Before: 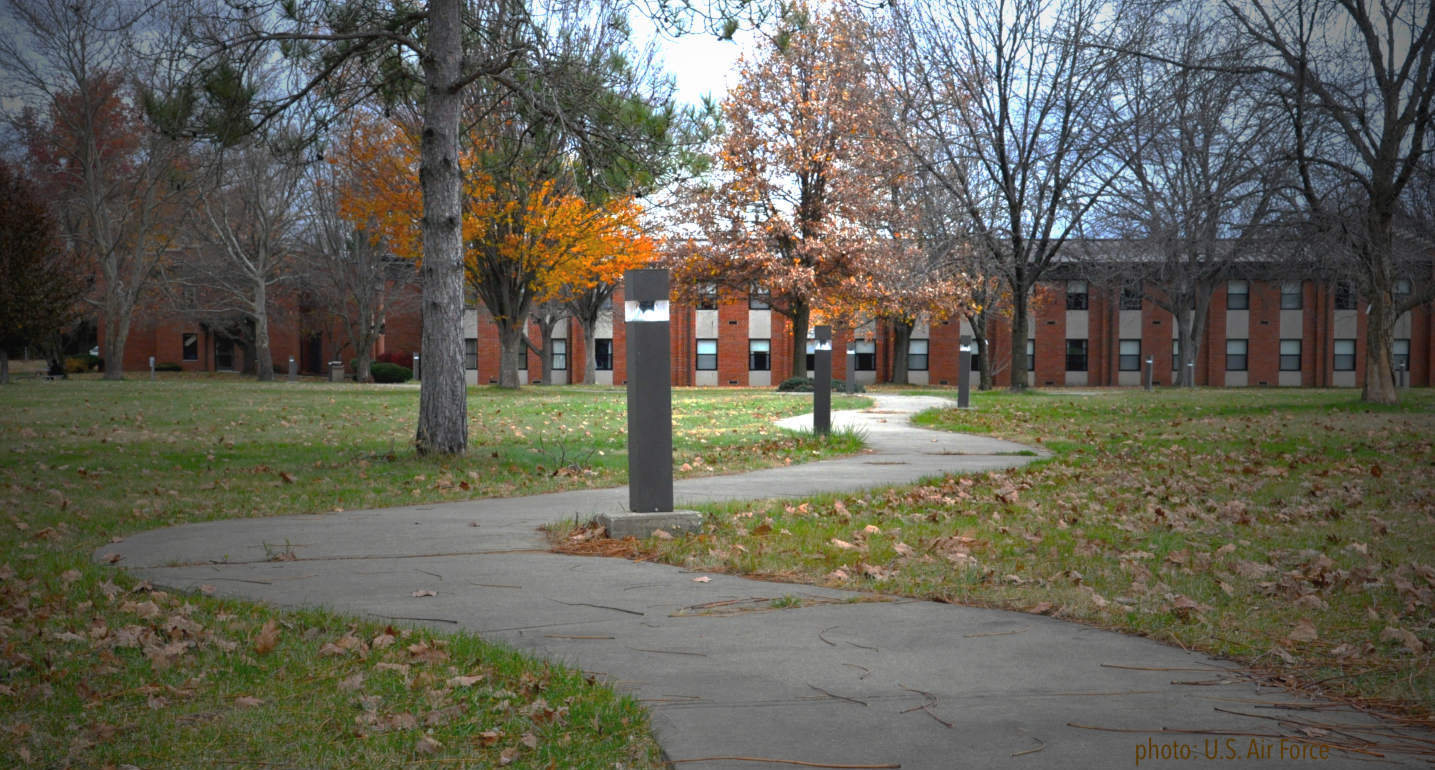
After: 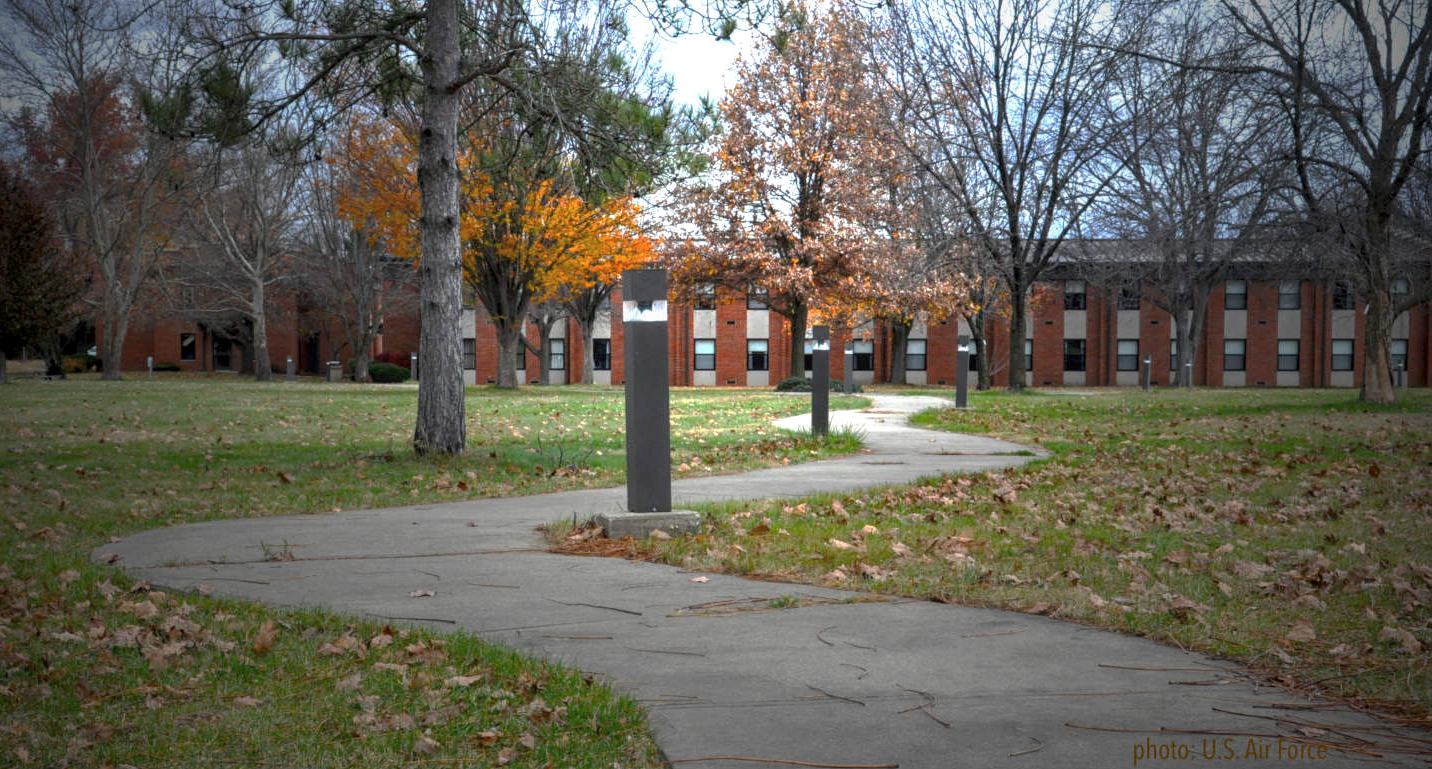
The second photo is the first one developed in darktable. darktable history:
crop and rotate: left 0.177%, bottom 0.003%
local contrast: on, module defaults
